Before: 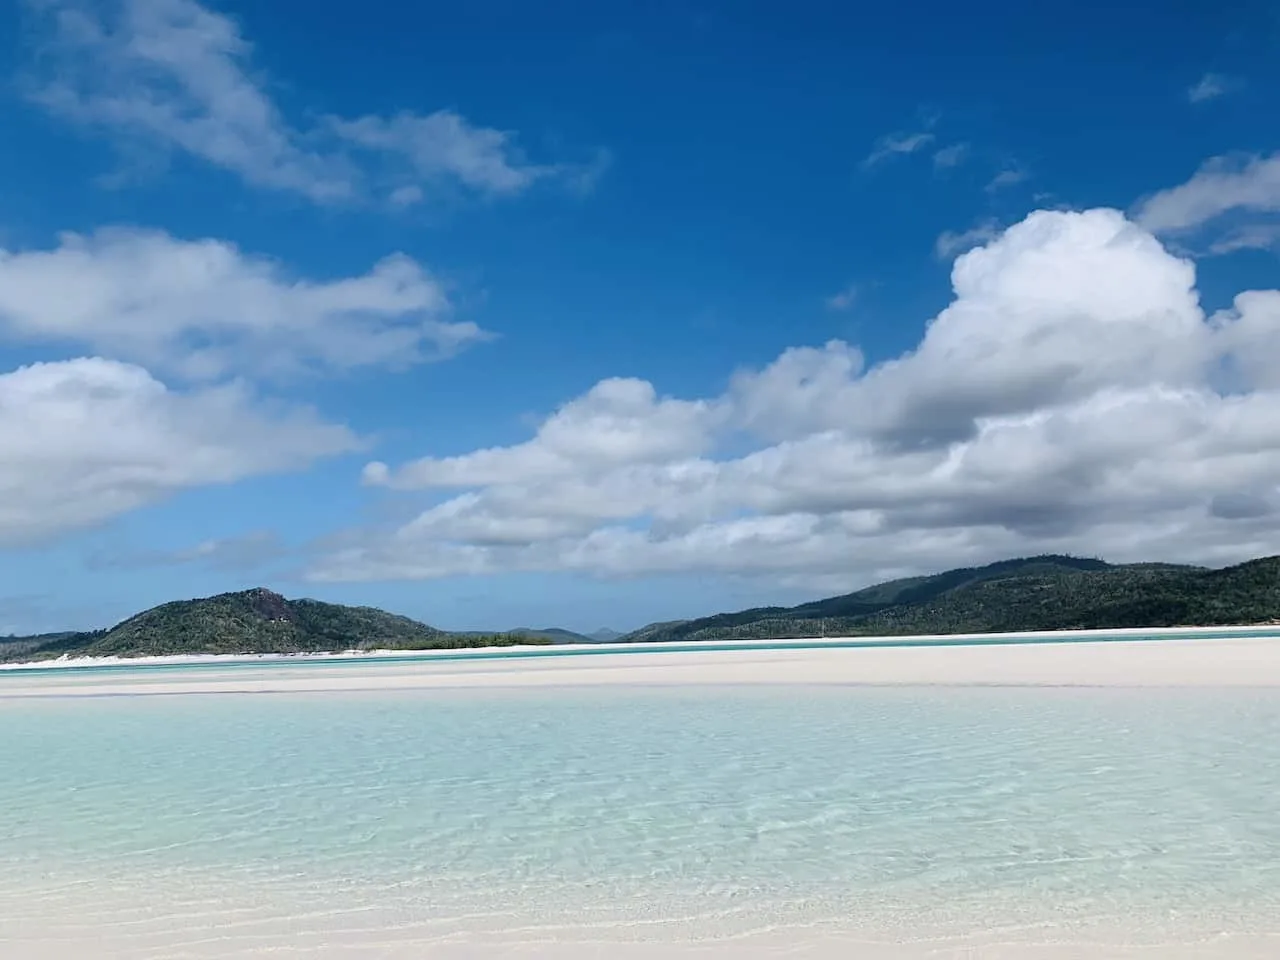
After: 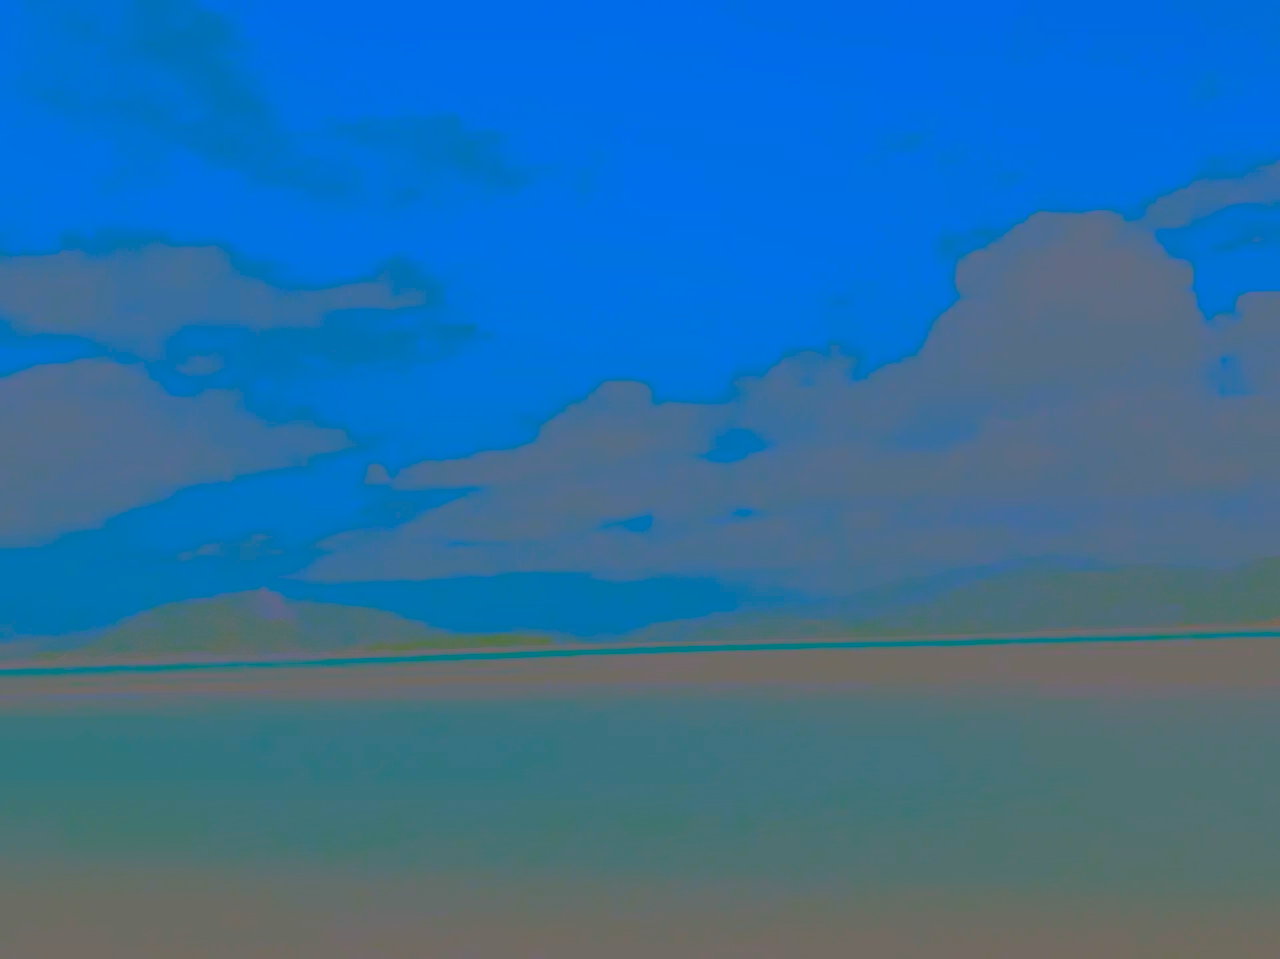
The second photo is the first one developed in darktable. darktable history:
crop: bottom 0.075%
contrast brightness saturation: contrast -0.975, brightness -0.165, saturation 0.737
sharpen: radius 0.974, amount 0.612
tone curve: curves: ch0 [(0, 0) (0.003, 0.319) (0.011, 0.319) (0.025, 0.323) (0.044, 0.323) (0.069, 0.327) (0.1, 0.33) (0.136, 0.338) (0.177, 0.348) (0.224, 0.361) (0.277, 0.374) (0.335, 0.398) (0.399, 0.444) (0.468, 0.516) (0.543, 0.595) (0.623, 0.694) (0.709, 0.793) (0.801, 0.883) (0.898, 0.942) (1, 1)], color space Lab, independent channels, preserve colors none
